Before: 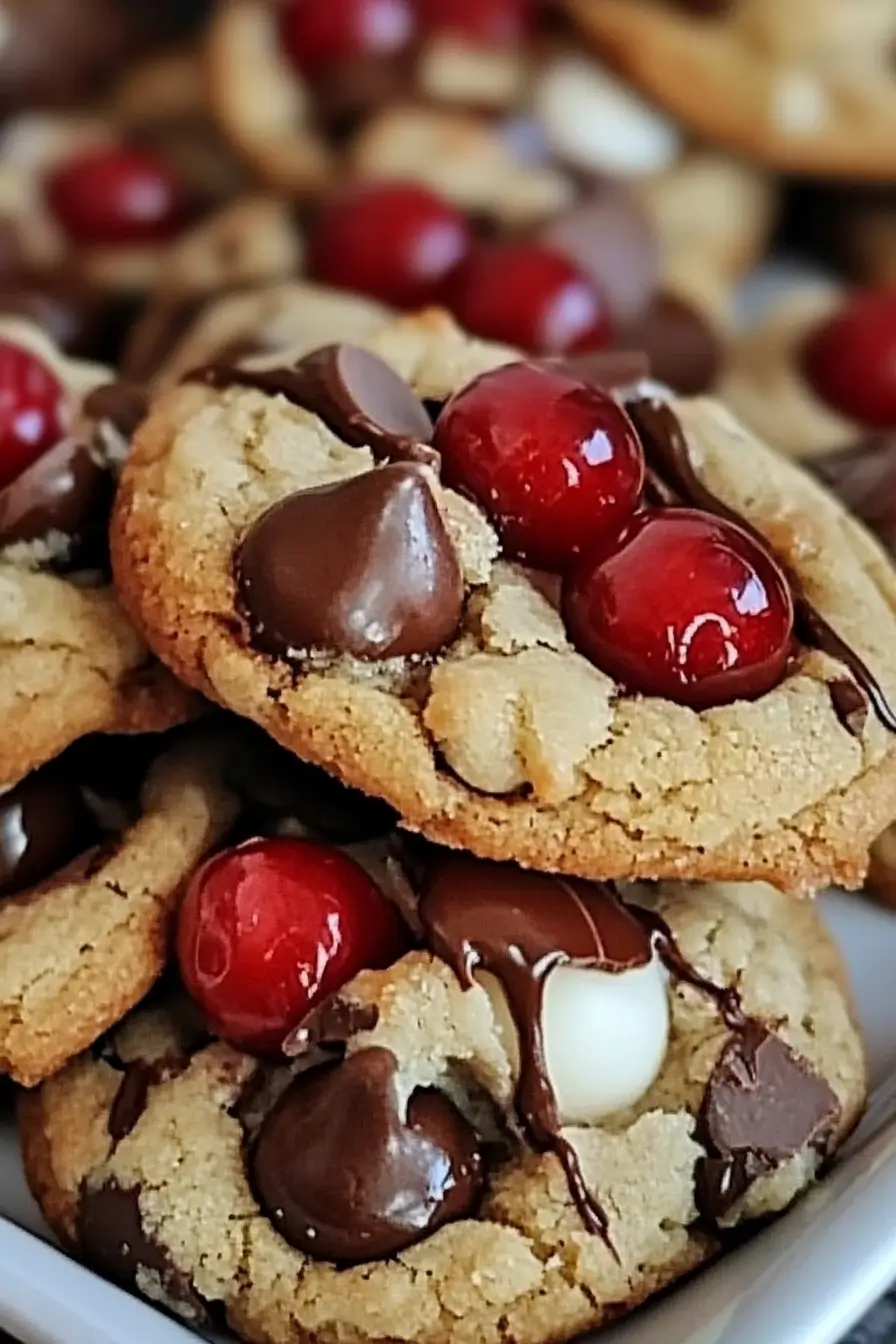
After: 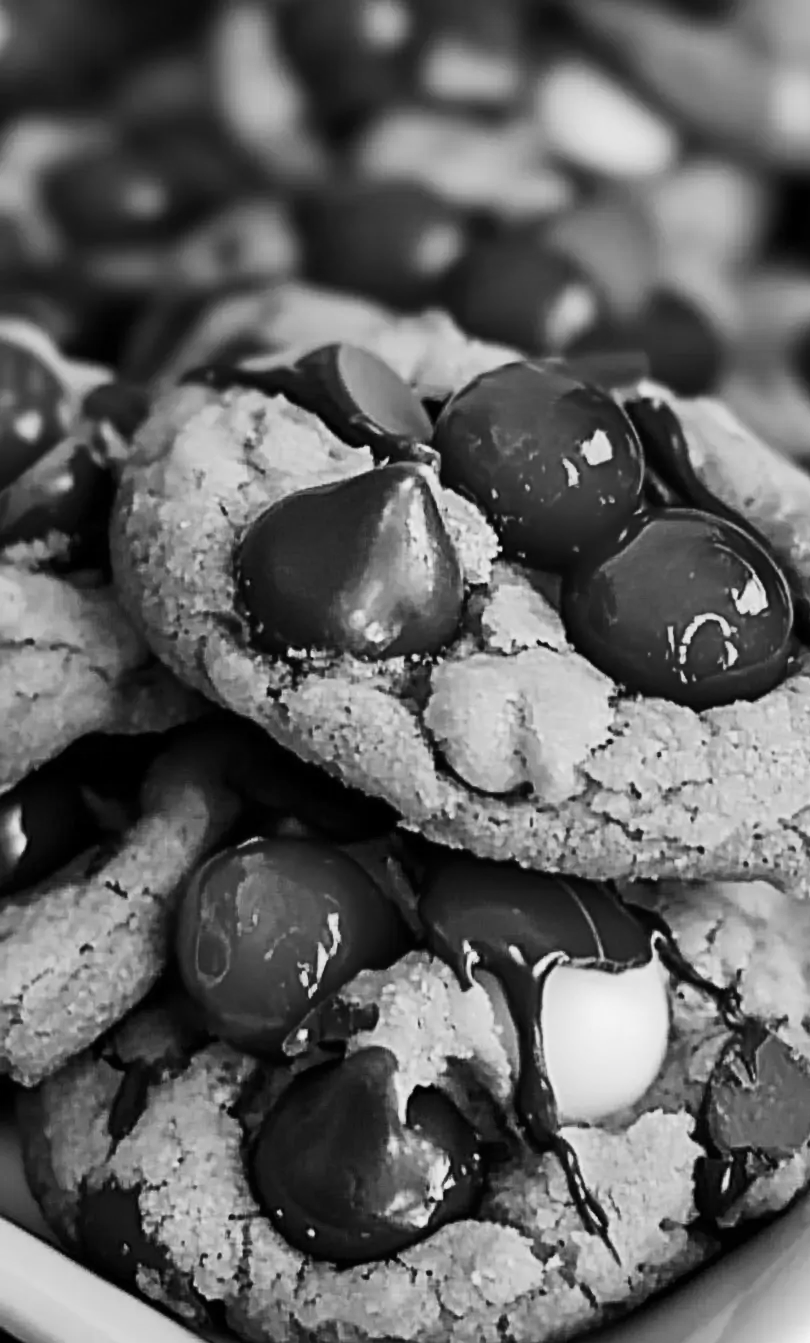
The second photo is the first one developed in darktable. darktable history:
crop: right 9.509%, bottom 0.031%
color balance rgb: on, module defaults
tone curve: curves: ch0 [(0, 0) (0.003, 0.003) (0.011, 0.012) (0.025, 0.023) (0.044, 0.04) (0.069, 0.056) (0.1, 0.082) (0.136, 0.107) (0.177, 0.144) (0.224, 0.186) (0.277, 0.237) (0.335, 0.297) (0.399, 0.37) (0.468, 0.465) (0.543, 0.567) (0.623, 0.68) (0.709, 0.782) (0.801, 0.86) (0.898, 0.924) (1, 1)], preserve colors none
color calibration: output gray [0.31, 0.36, 0.33, 0], gray › normalize channels true, illuminant same as pipeline (D50), adaptation XYZ, x 0.346, y 0.359, gamut compression 0
